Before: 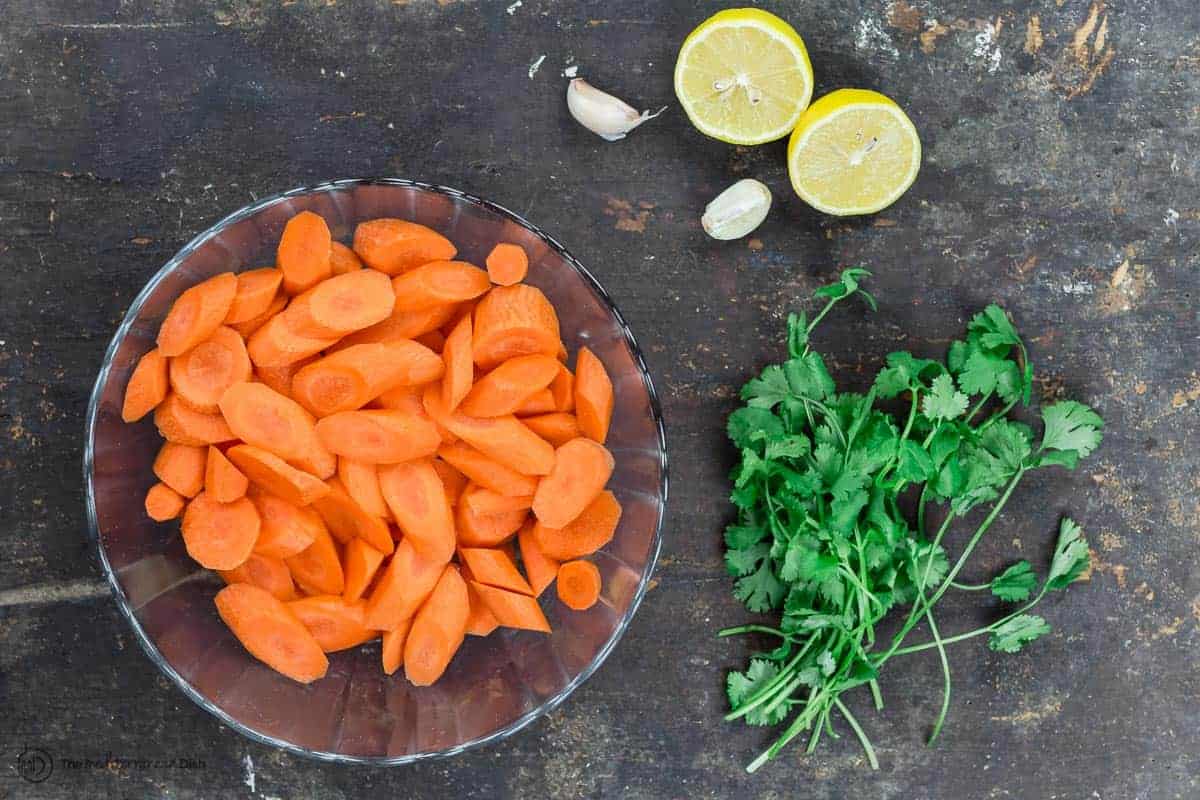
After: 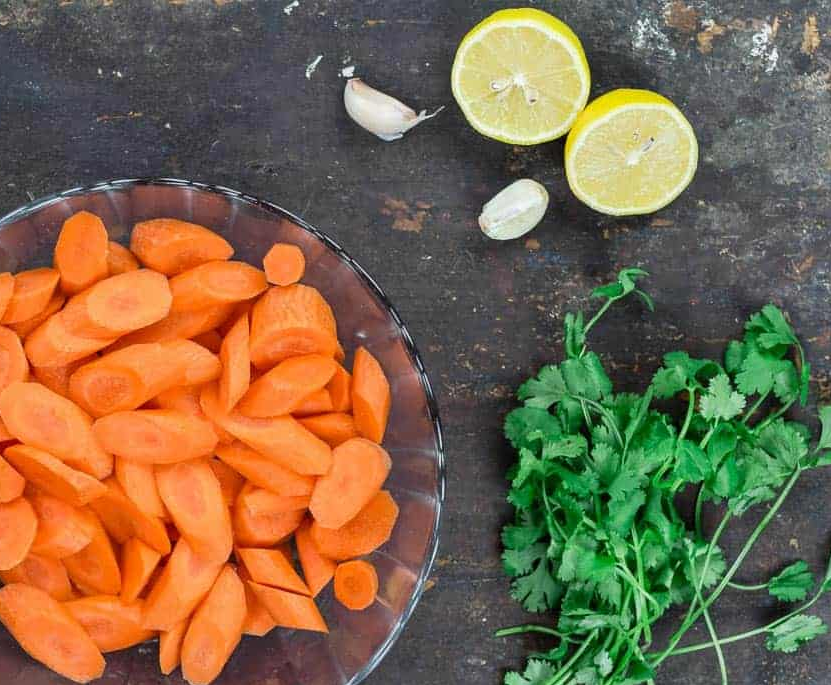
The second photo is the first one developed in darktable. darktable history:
crop: left 18.591%, right 12.132%, bottom 14.322%
